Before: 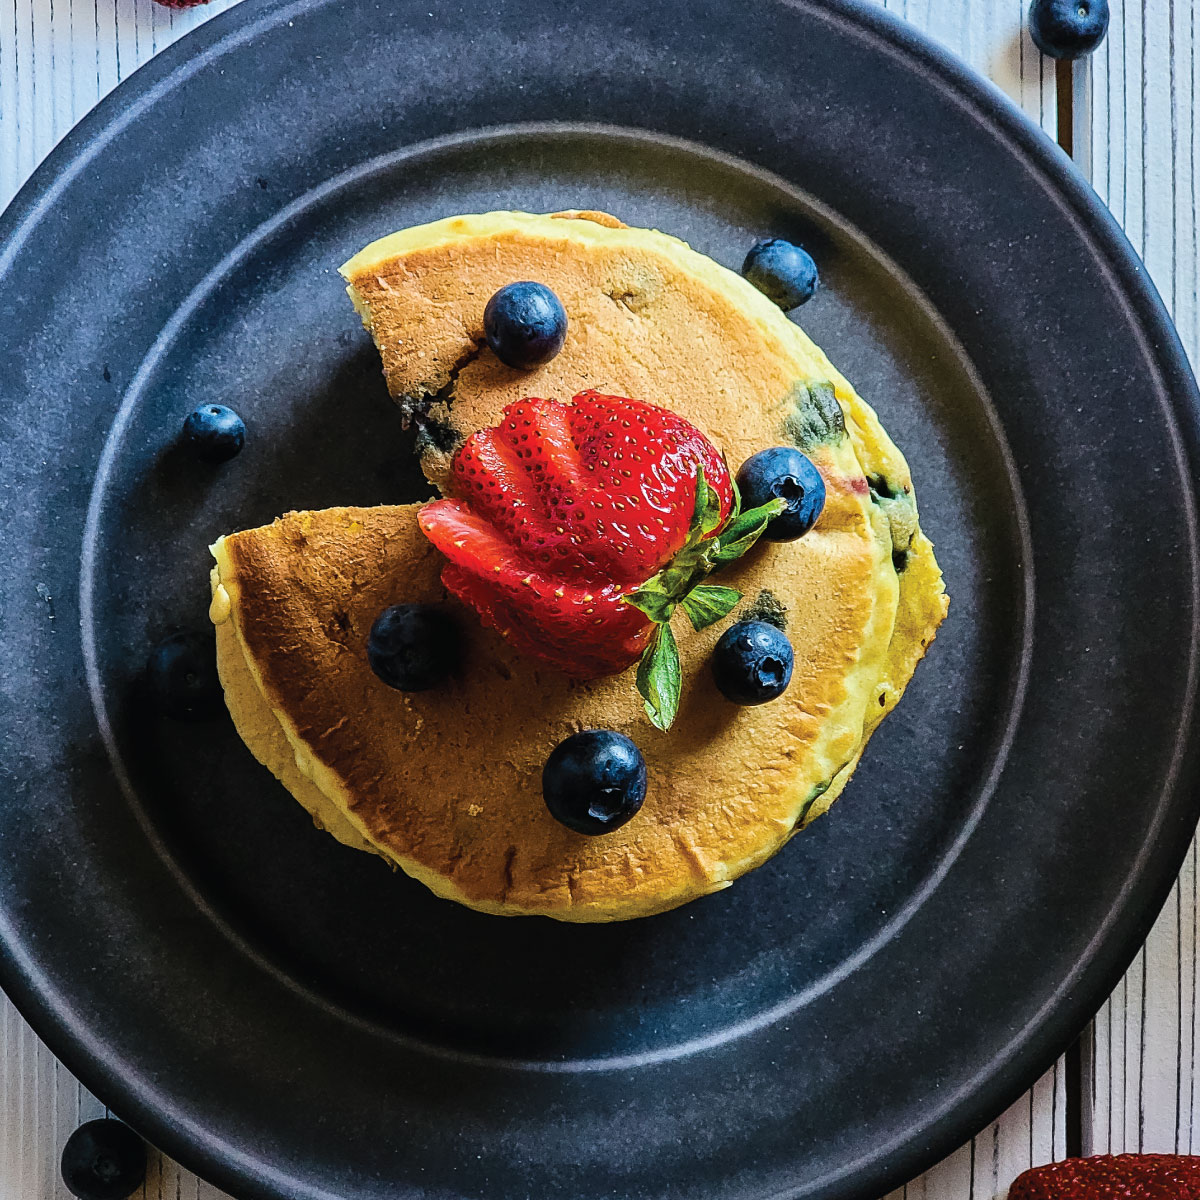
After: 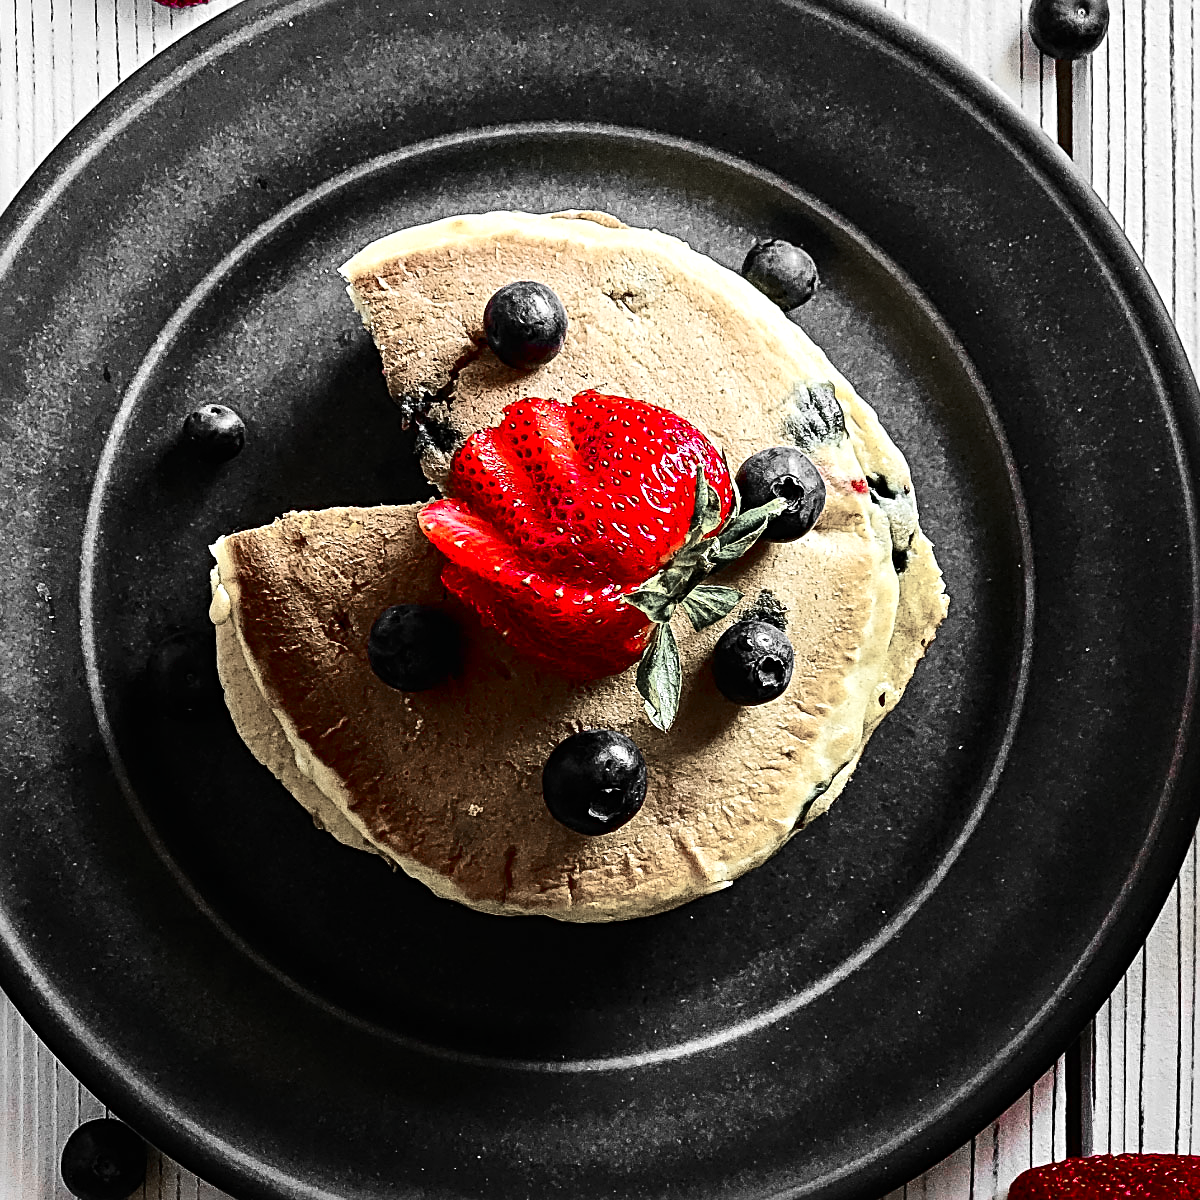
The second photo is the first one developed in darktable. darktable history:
exposure: black level correction 0, exposure 0.392 EV, compensate highlight preservation false
sharpen: radius 3.958
color zones: curves: ch1 [(0, 0.831) (0.08, 0.771) (0.157, 0.268) (0.241, 0.207) (0.562, -0.005) (0.714, -0.013) (0.876, 0.01) (1, 0.831)]
contrast brightness saturation: contrast 0.205, brightness -0.101, saturation 0.102
